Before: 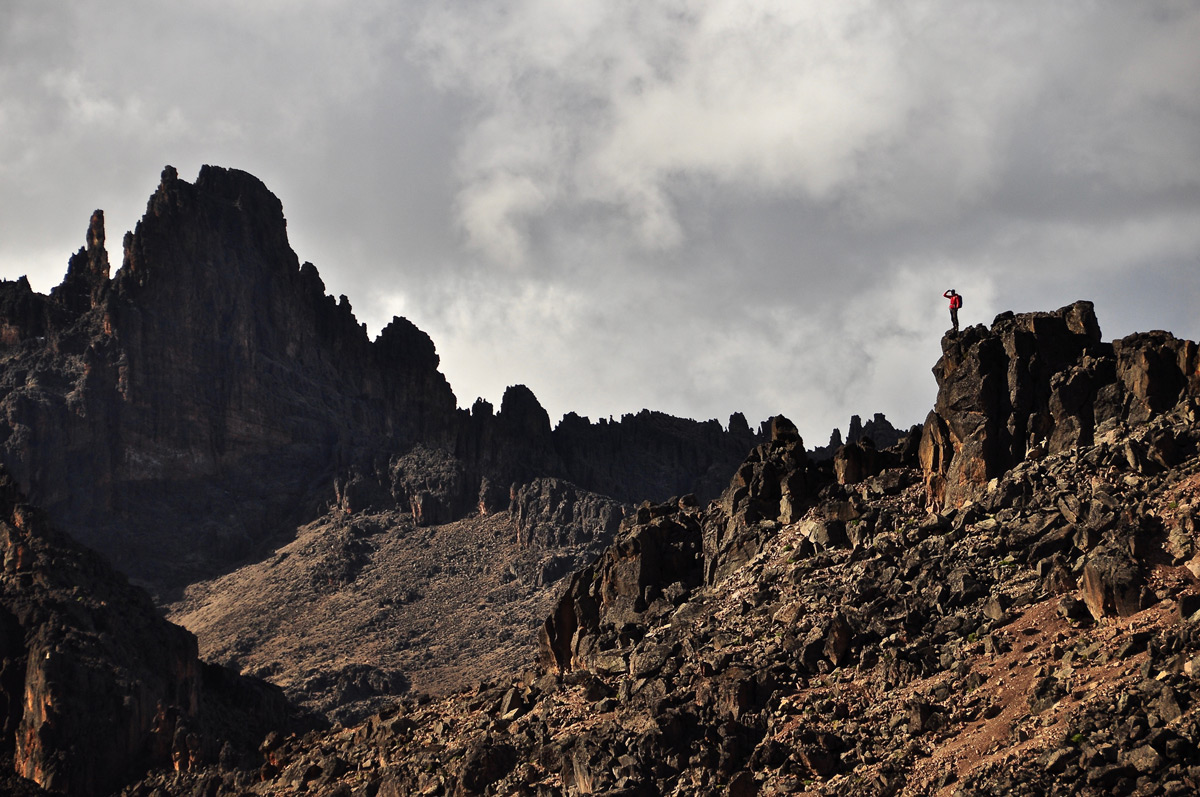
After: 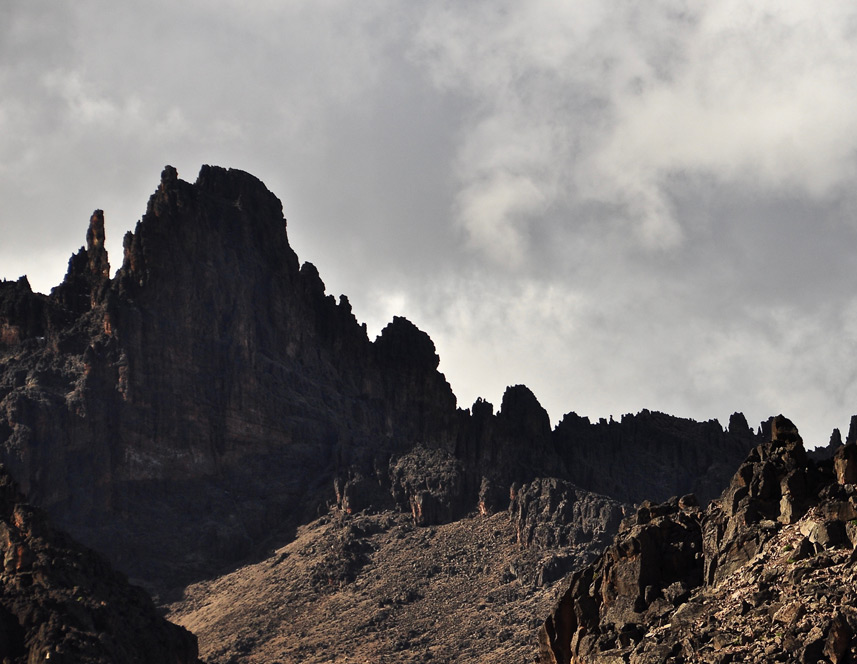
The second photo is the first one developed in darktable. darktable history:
crop: right 28.575%, bottom 16.596%
